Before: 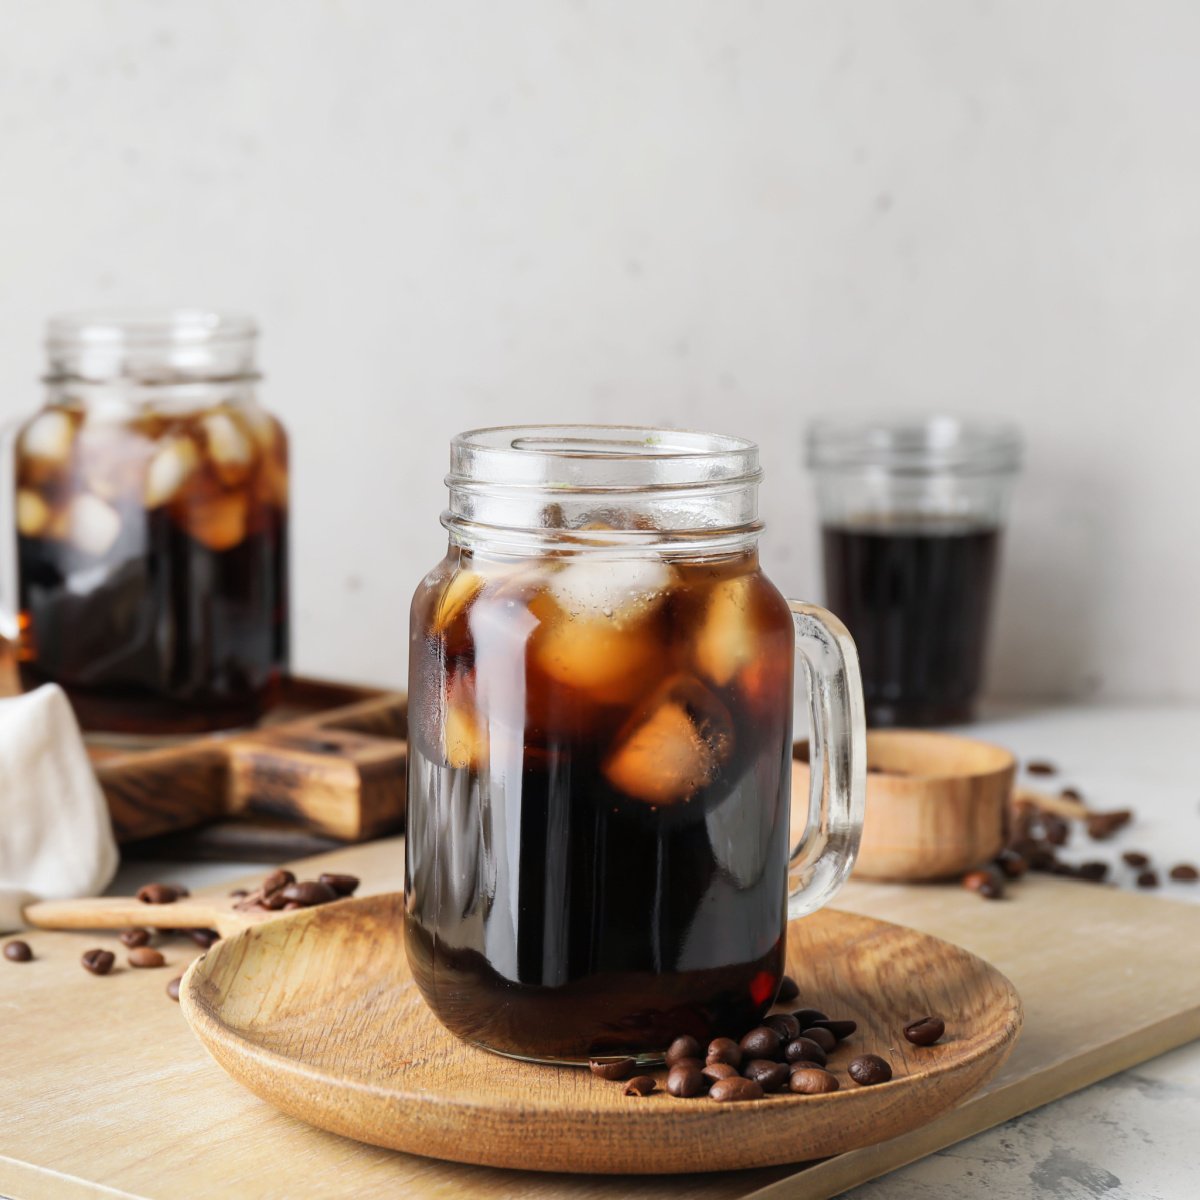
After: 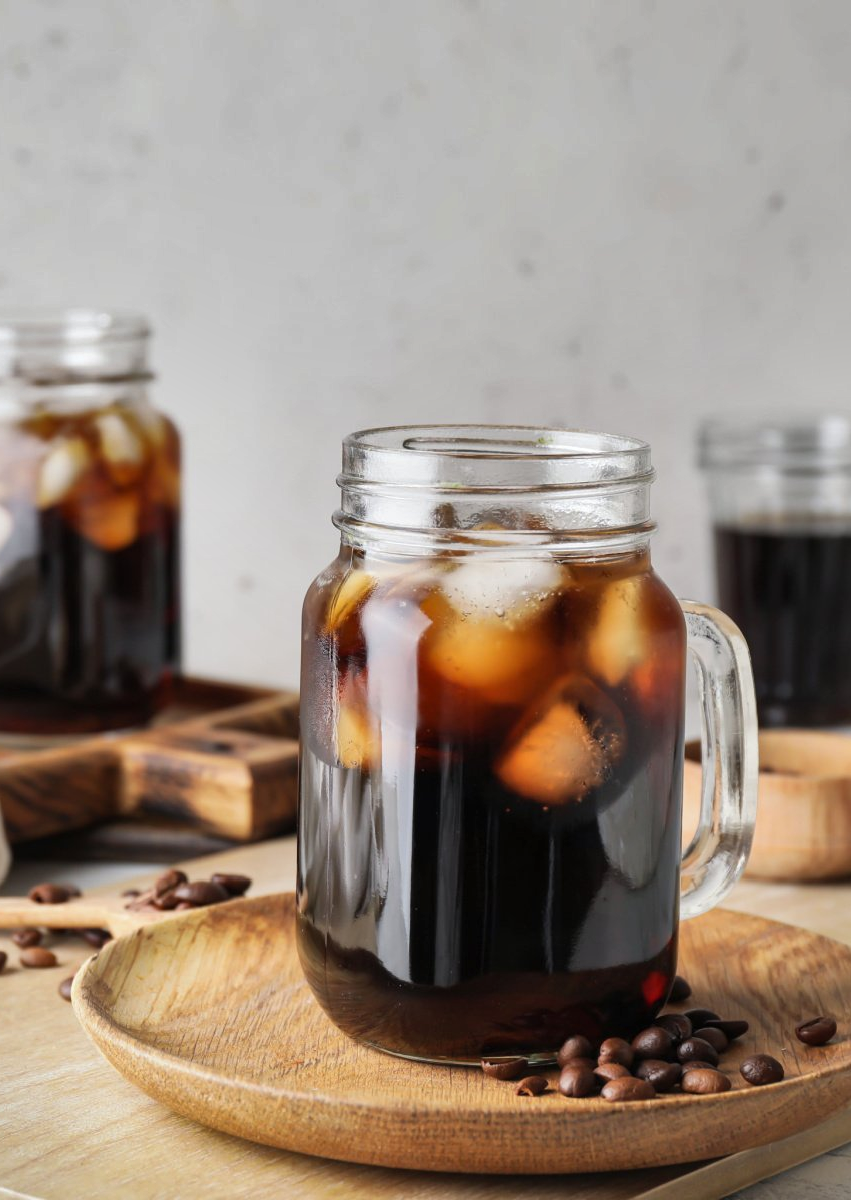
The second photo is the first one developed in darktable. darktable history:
shadows and highlights: radius 117.79, shadows 42.61, highlights -61.74, soften with gaussian
crop and rotate: left 9.001%, right 20.07%
